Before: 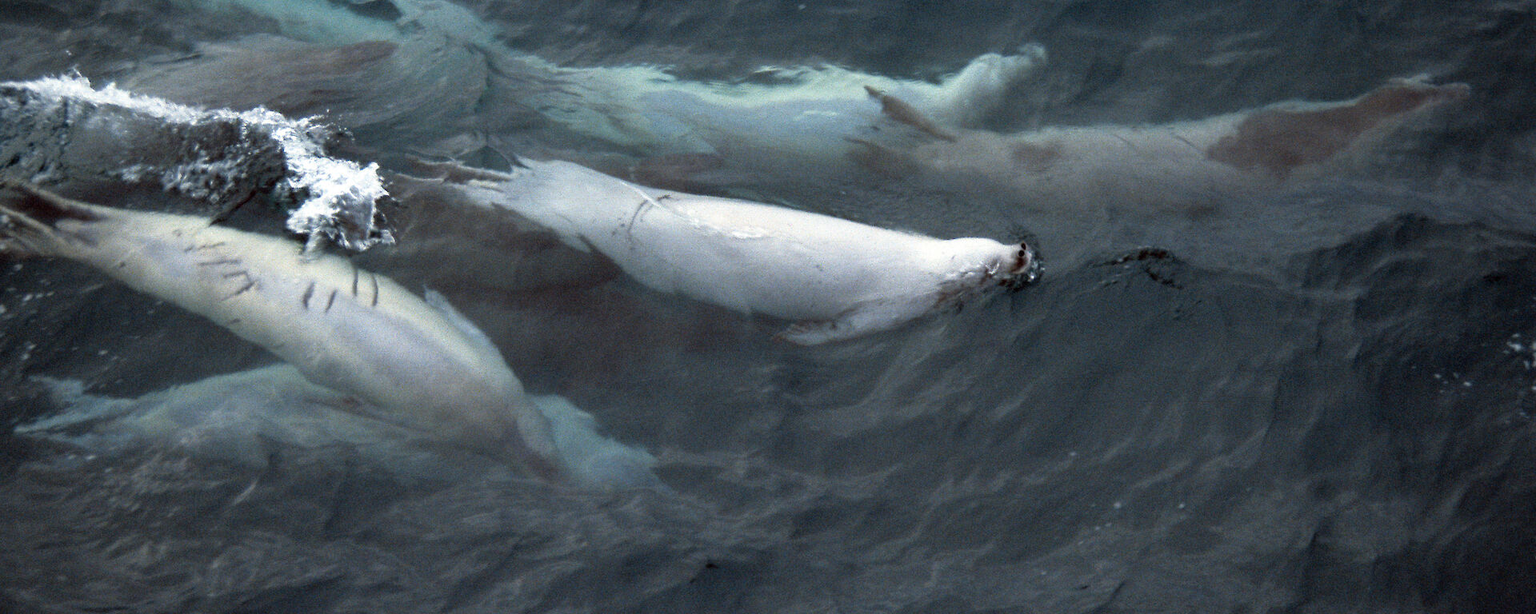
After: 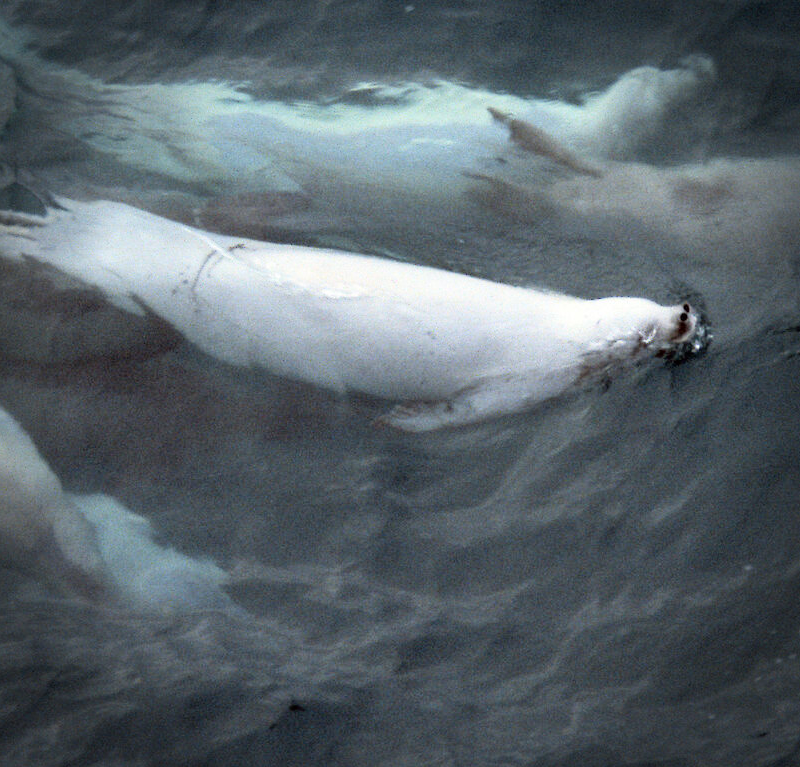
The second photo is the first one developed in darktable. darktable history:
tone curve: curves: ch0 [(0, 0) (0.004, 0.001) (0.133, 0.151) (0.325, 0.399) (0.475, 0.579) (0.832, 0.902) (1, 1)], color space Lab, independent channels, preserve colors none
crop: left 30.899%, right 27.426%
vignetting: fall-off radius 32.47%, brightness -0.635, saturation -0.014
